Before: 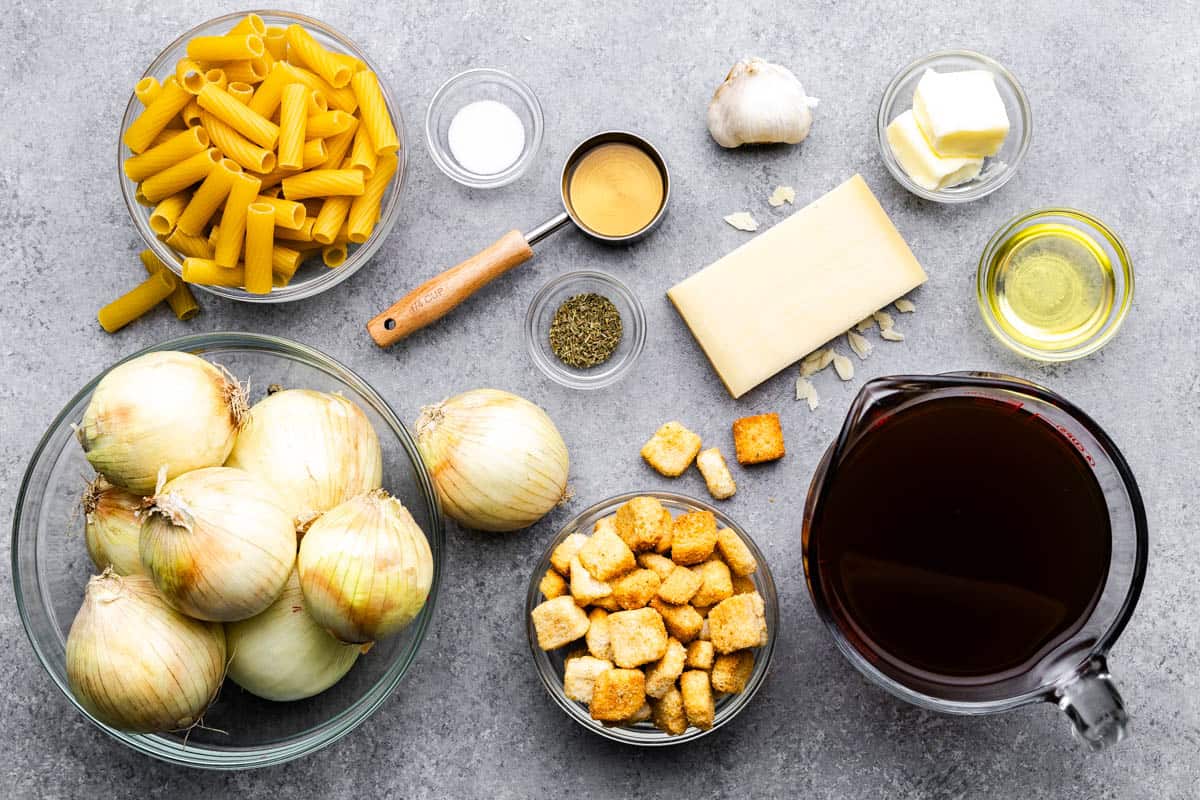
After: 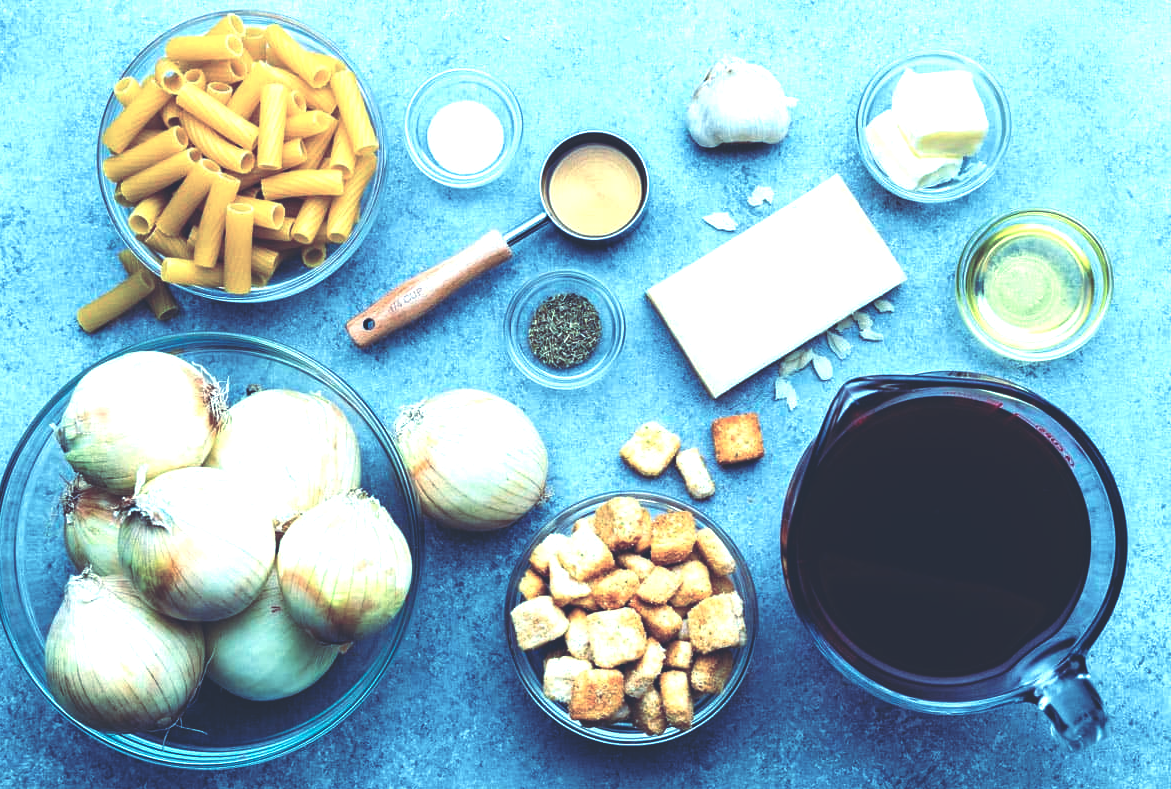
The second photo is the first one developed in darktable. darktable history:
rgb curve: curves: ch0 [(0, 0.186) (0.314, 0.284) (0.576, 0.466) (0.805, 0.691) (0.936, 0.886)]; ch1 [(0, 0.186) (0.314, 0.284) (0.581, 0.534) (0.771, 0.746) (0.936, 0.958)]; ch2 [(0, 0.216) (0.275, 0.39) (1, 1)], mode RGB, independent channels, compensate middle gray true, preserve colors none
color correction: highlights a* -9.35, highlights b* -23.15
crop and rotate: left 1.774%, right 0.633%, bottom 1.28%
exposure: black level correction 0.001, exposure 0.5 EV, compensate exposure bias true, compensate highlight preservation false
